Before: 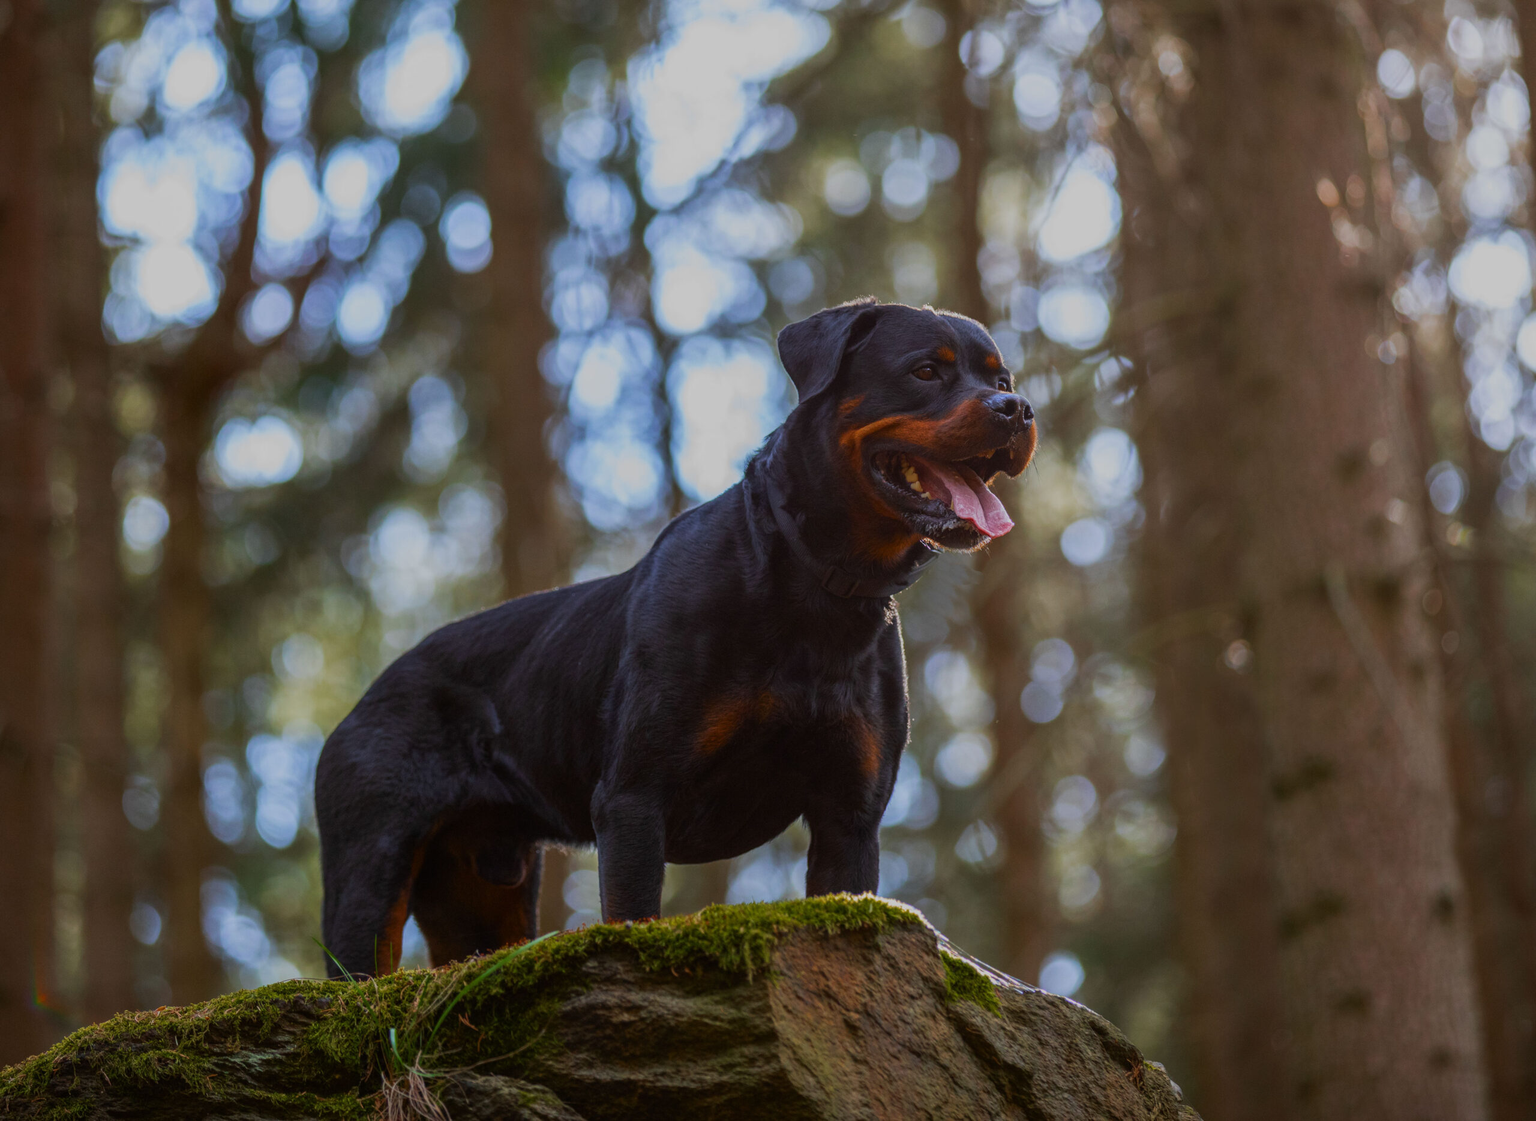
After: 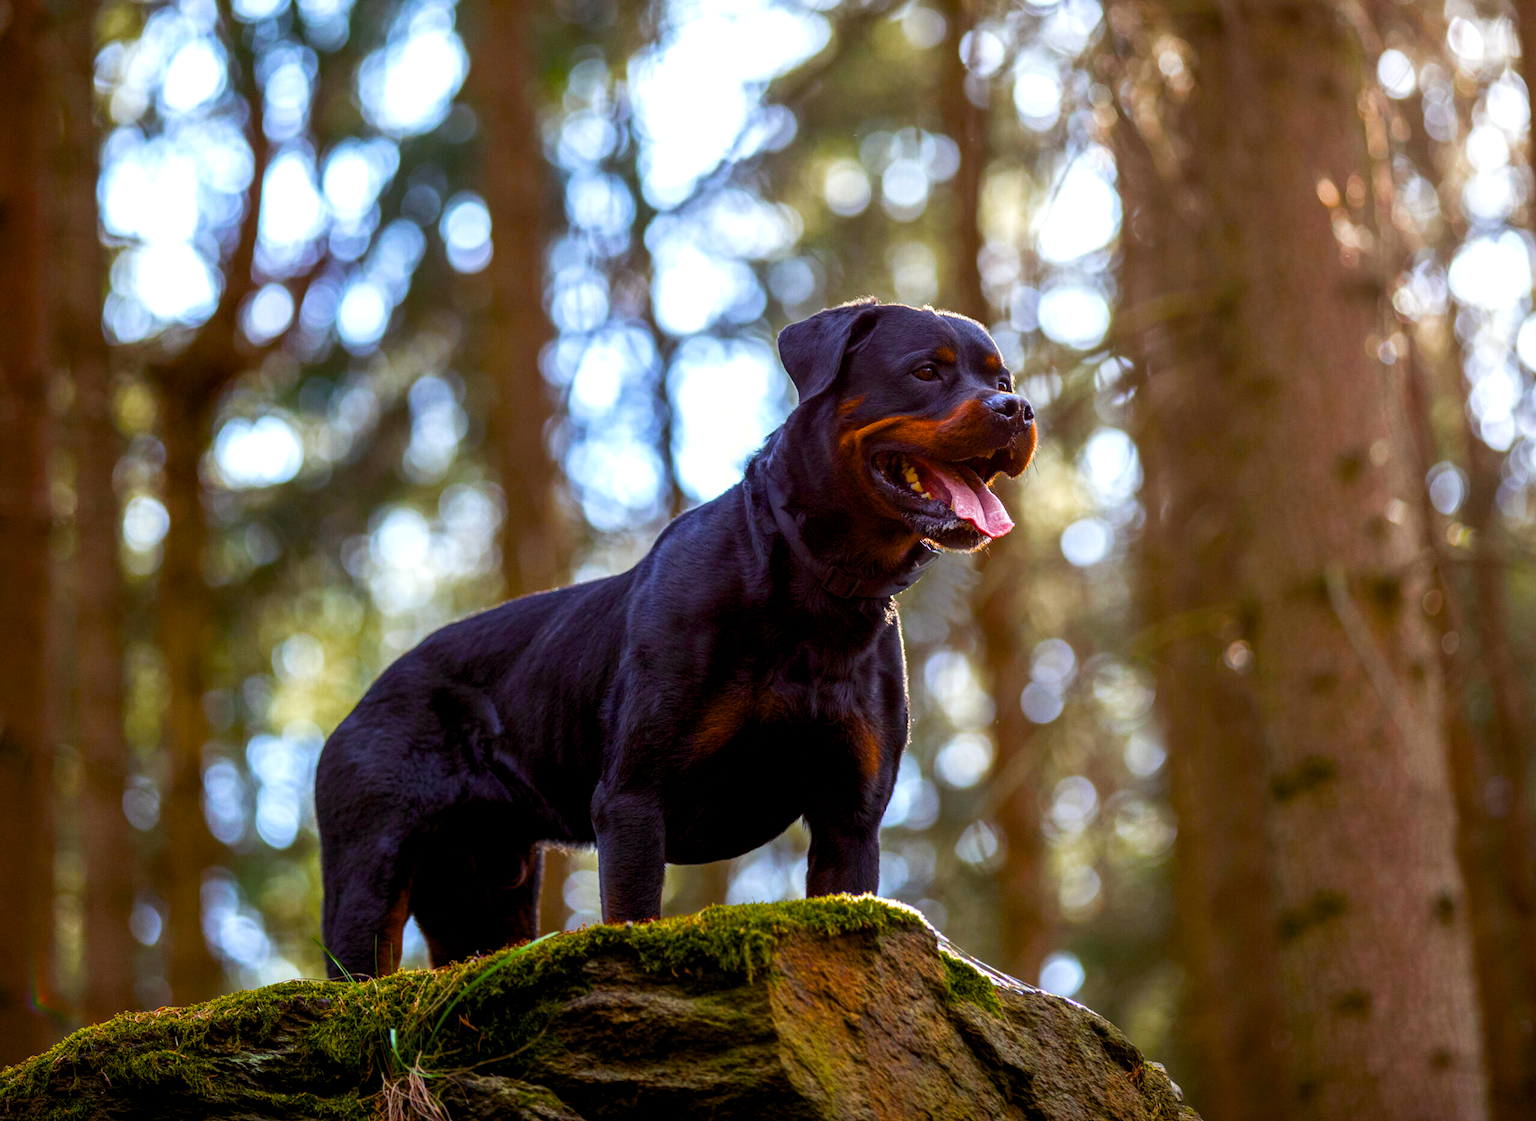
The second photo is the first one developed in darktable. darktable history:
color balance rgb: shadows lift › luminance -21.66%, shadows lift › chroma 6.57%, shadows lift › hue 270°, power › chroma 0.68%, power › hue 60°, highlights gain › luminance 6.08%, highlights gain › chroma 1.33%, highlights gain › hue 90°, global offset › luminance -0.87%, perceptual saturation grading › global saturation 26.86%, perceptual saturation grading › highlights -28.39%, perceptual saturation grading › mid-tones 15.22%, perceptual saturation grading › shadows 33.98%, perceptual brilliance grading › highlights 10%, perceptual brilliance grading › mid-tones 5%
tone equalizer: on, module defaults
exposure: exposure 0.6 EV, compensate highlight preservation false
